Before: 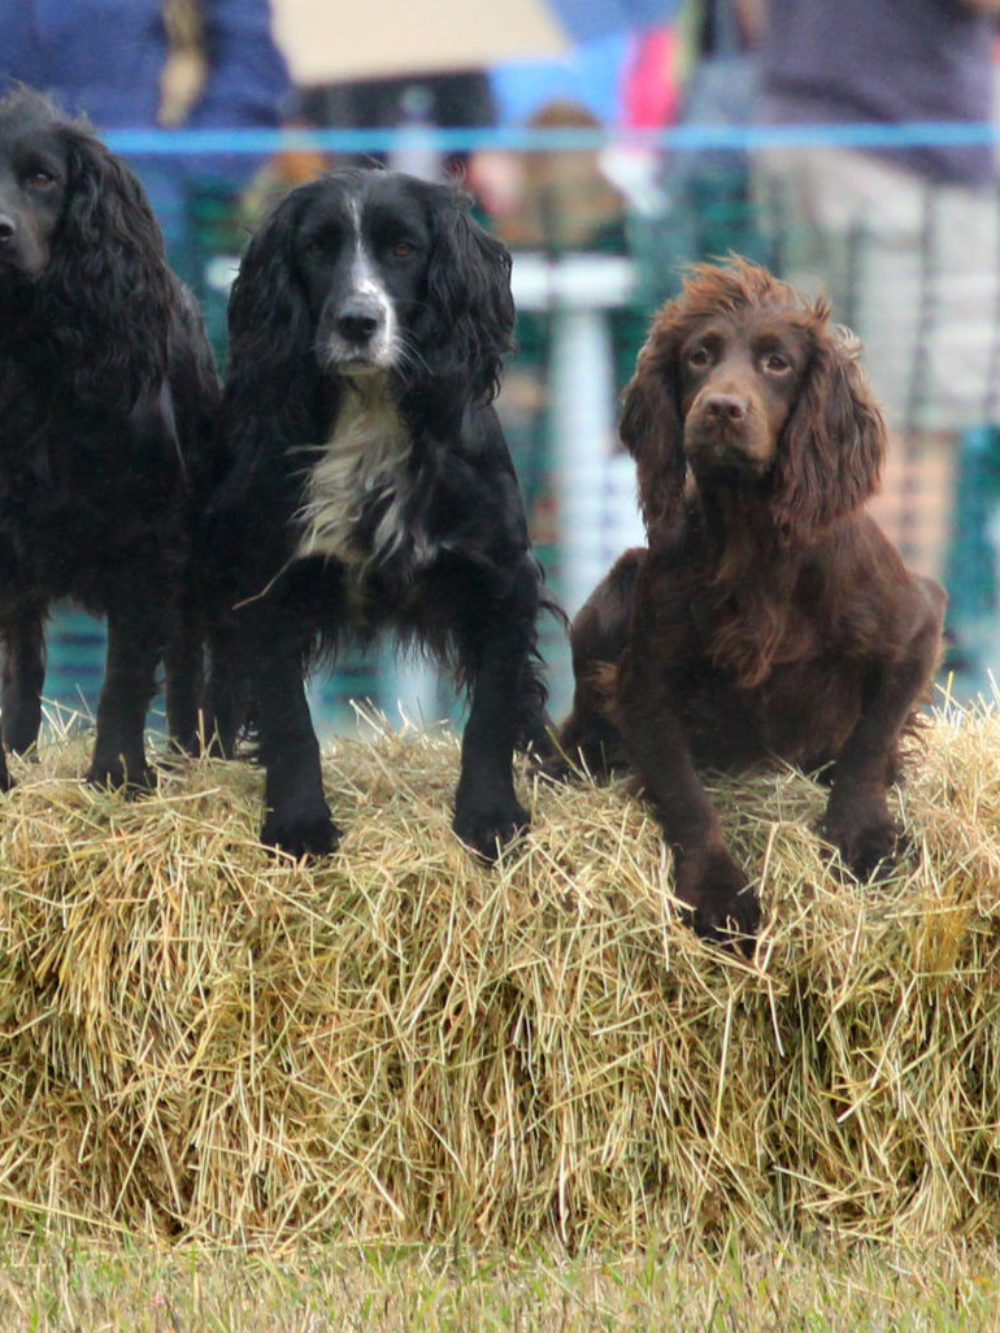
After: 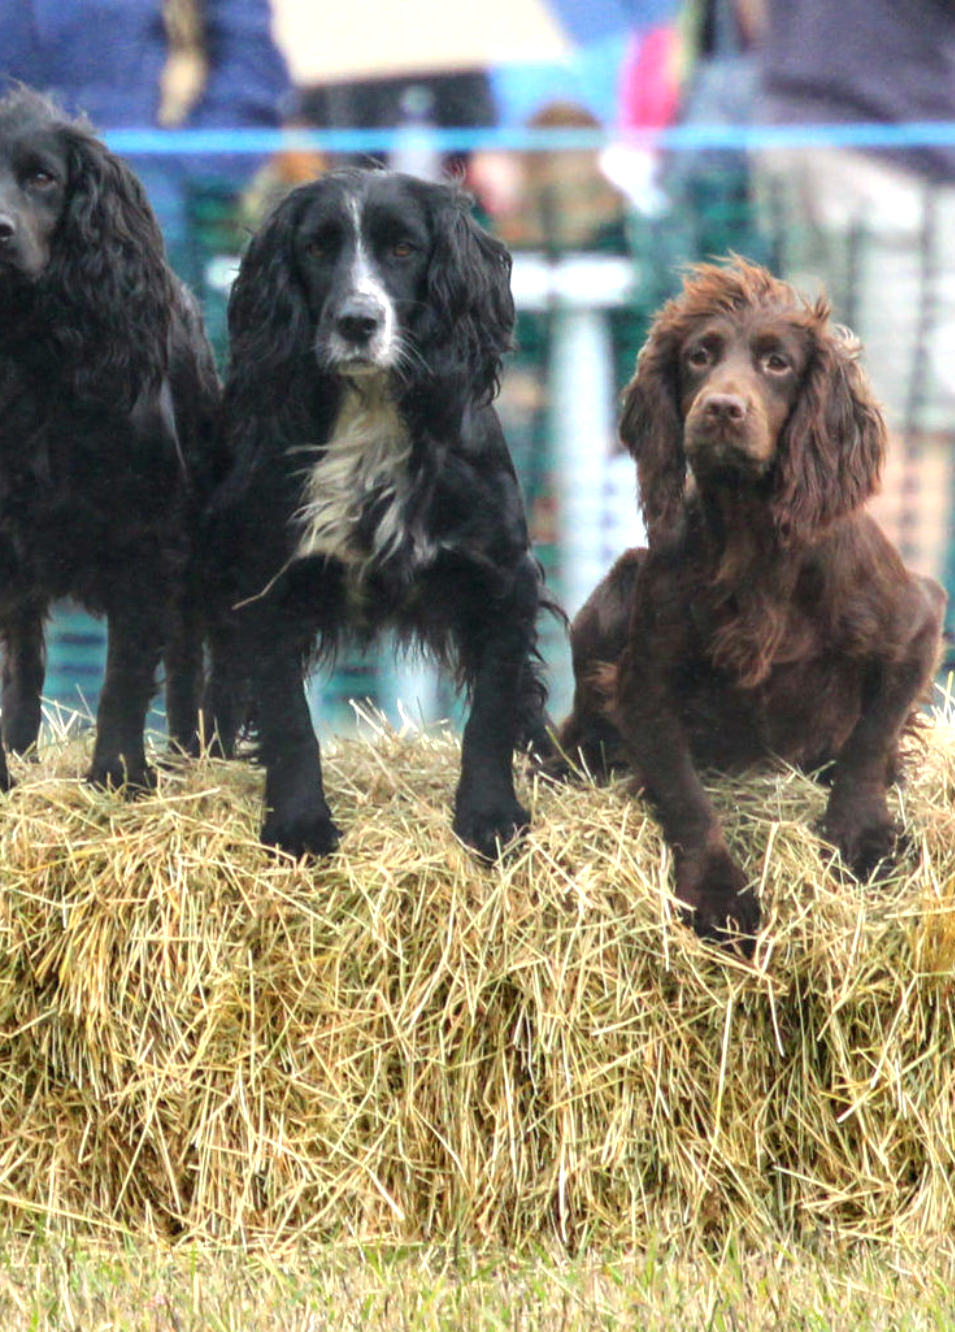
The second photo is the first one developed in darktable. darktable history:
exposure: black level correction -0.002, exposure 0.531 EV, compensate exposure bias true, compensate highlight preservation false
local contrast: on, module defaults
crop: right 4.481%, bottom 0.043%
